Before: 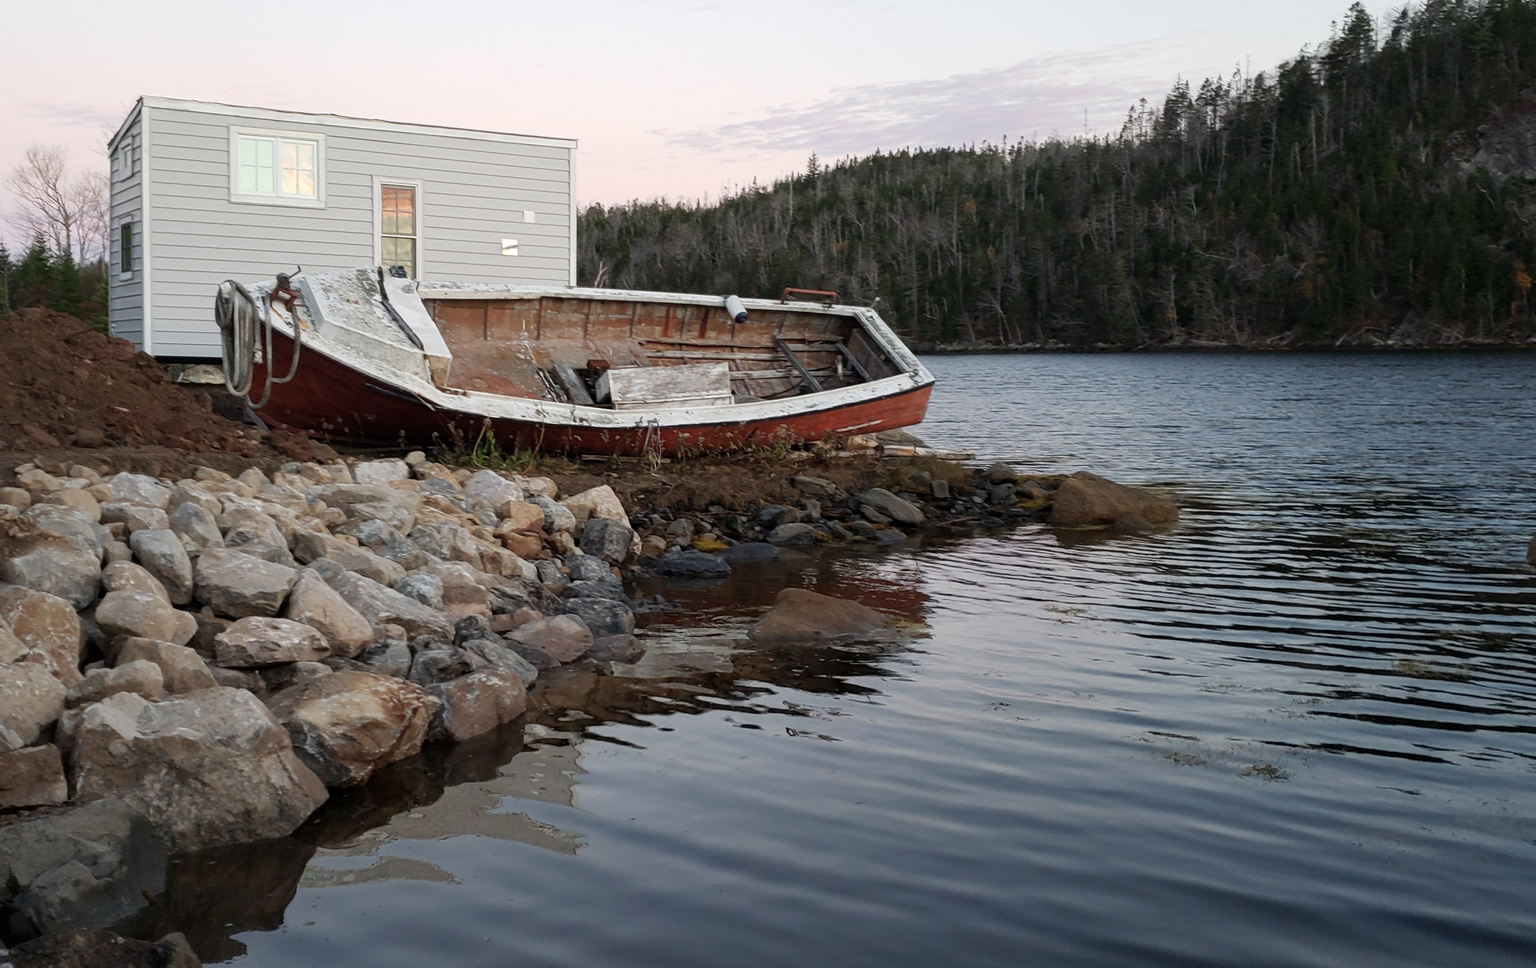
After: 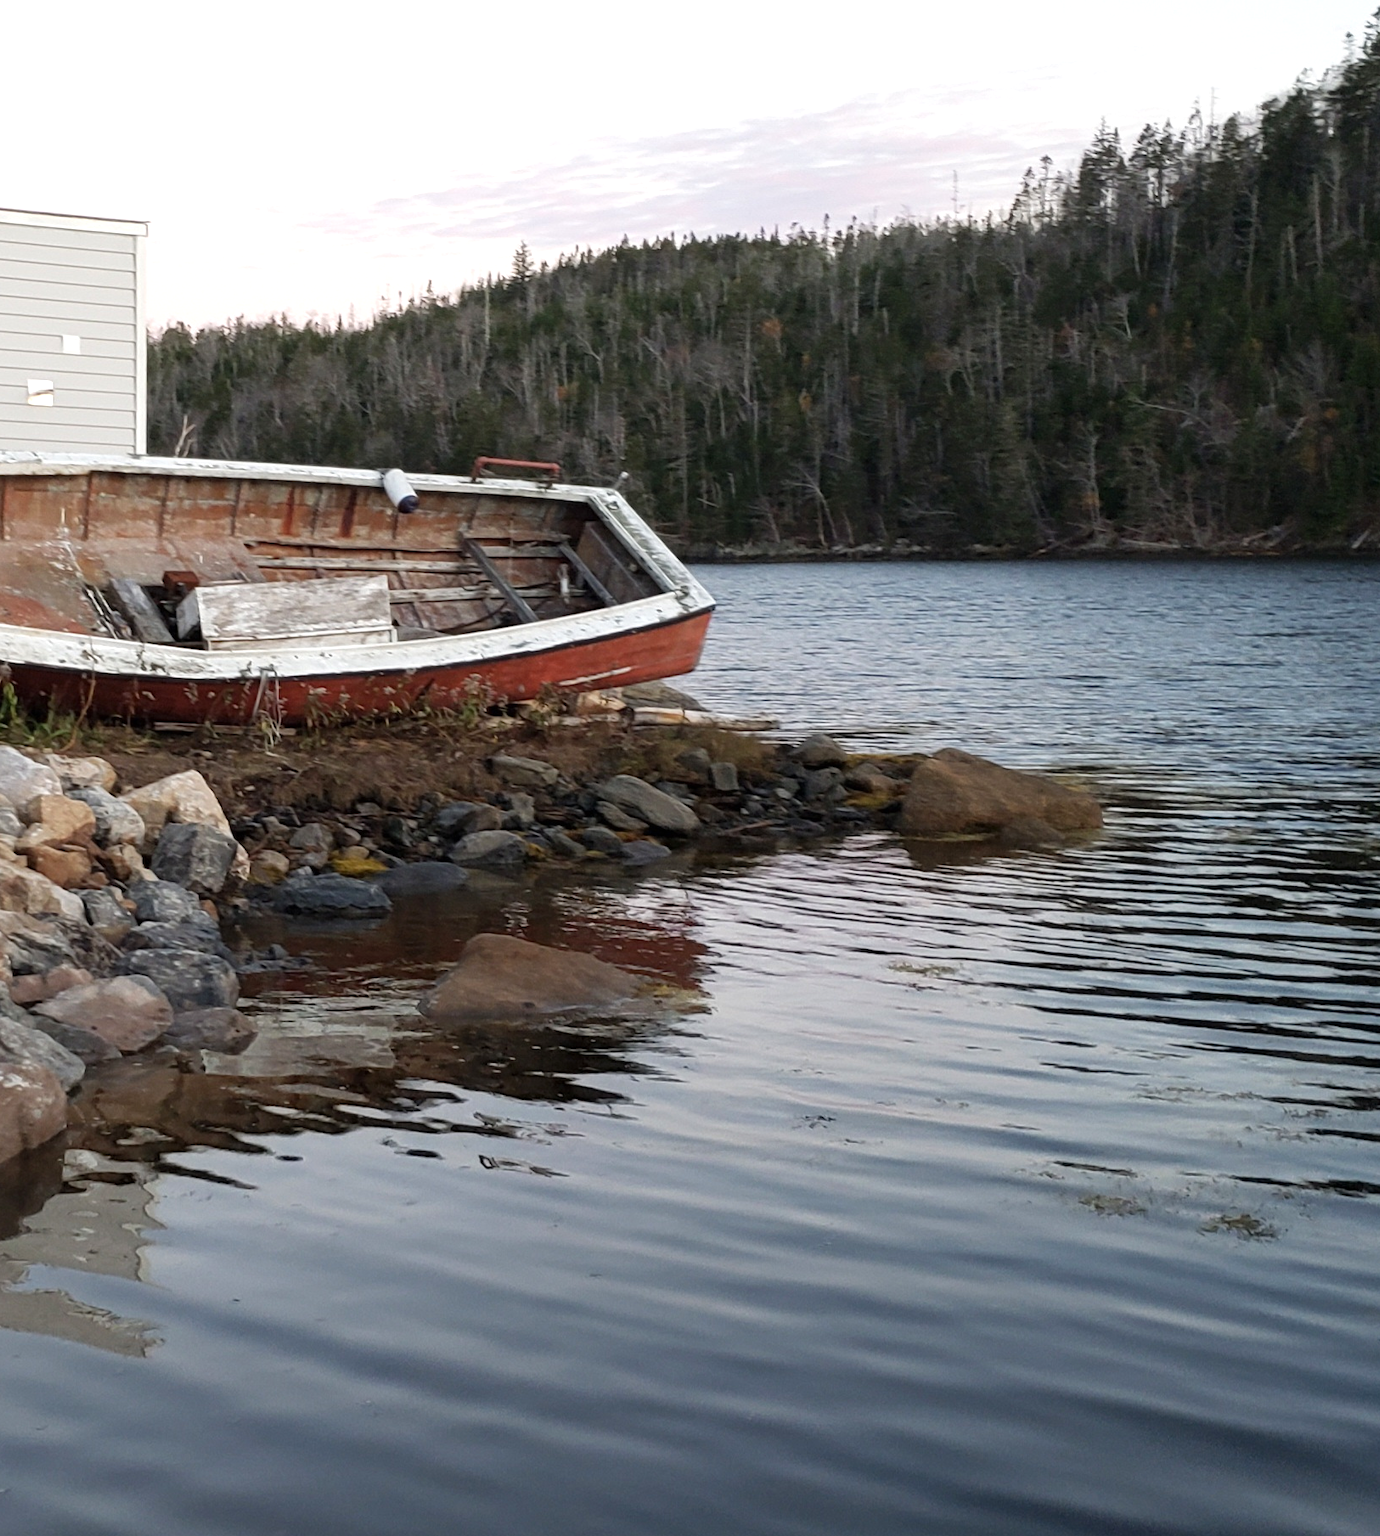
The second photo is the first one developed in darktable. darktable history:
crop: left 31.54%, top 0.012%, right 11.859%
exposure: black level correction 0, exposure 0.394 EV, compensate exposure bias true, compensate highlight preservation false
